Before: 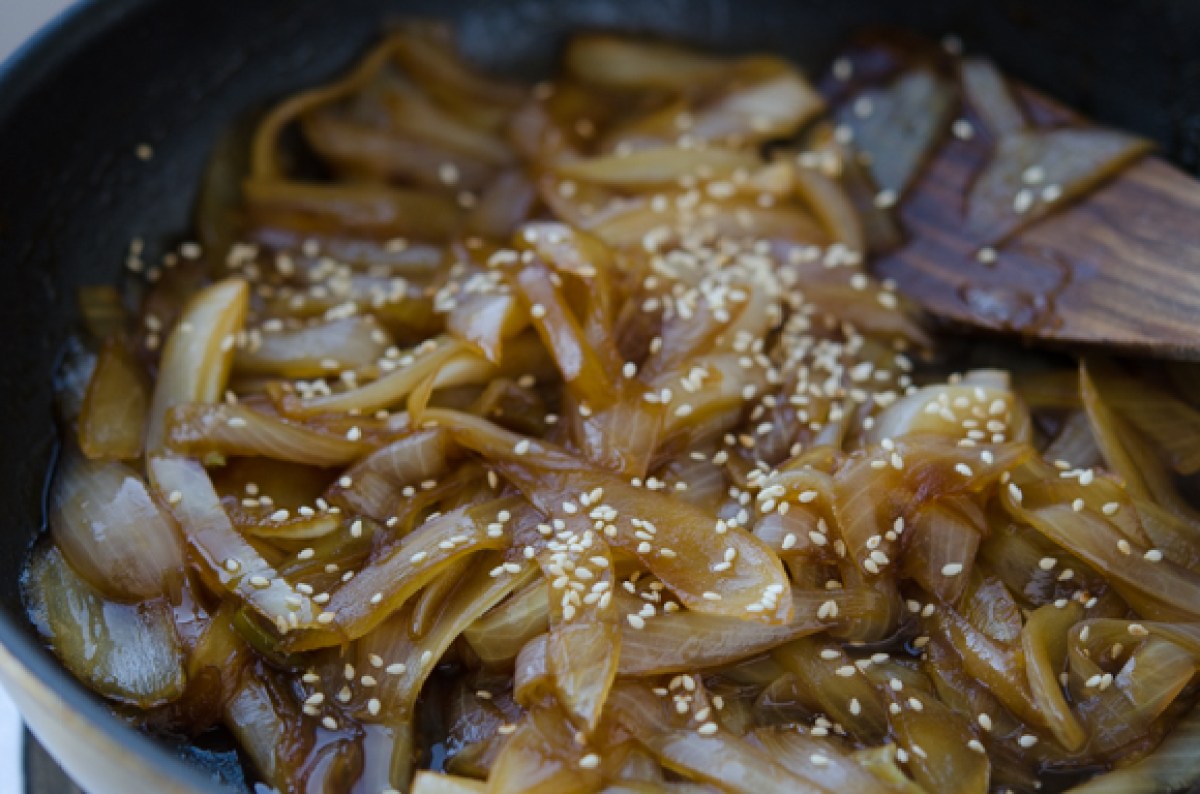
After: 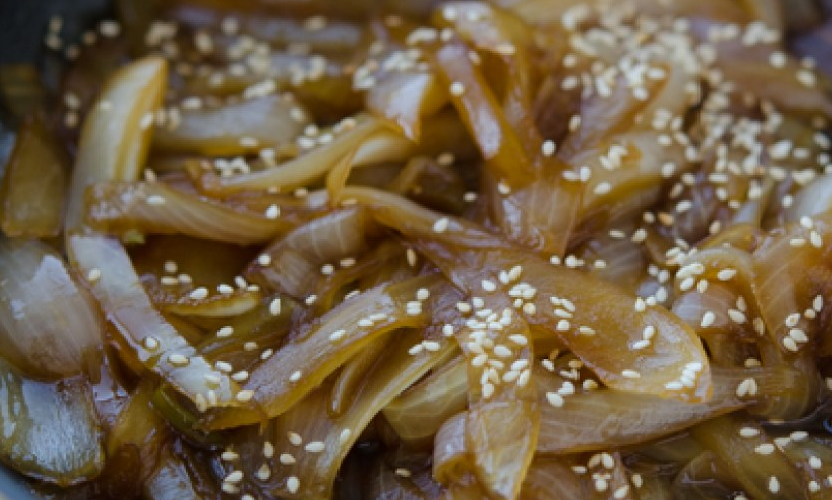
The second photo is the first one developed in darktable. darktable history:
crop: left 6.759%, top 28.019%, right 23.862%, bottom 8.935%
